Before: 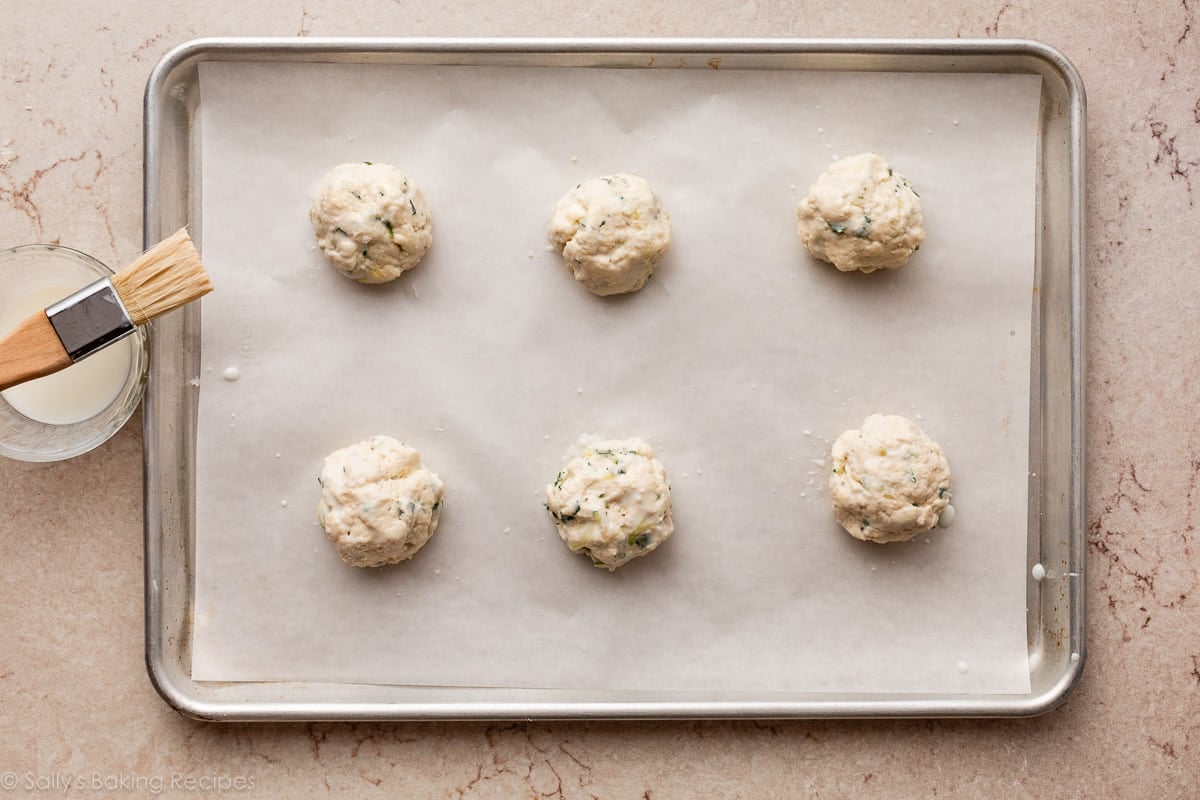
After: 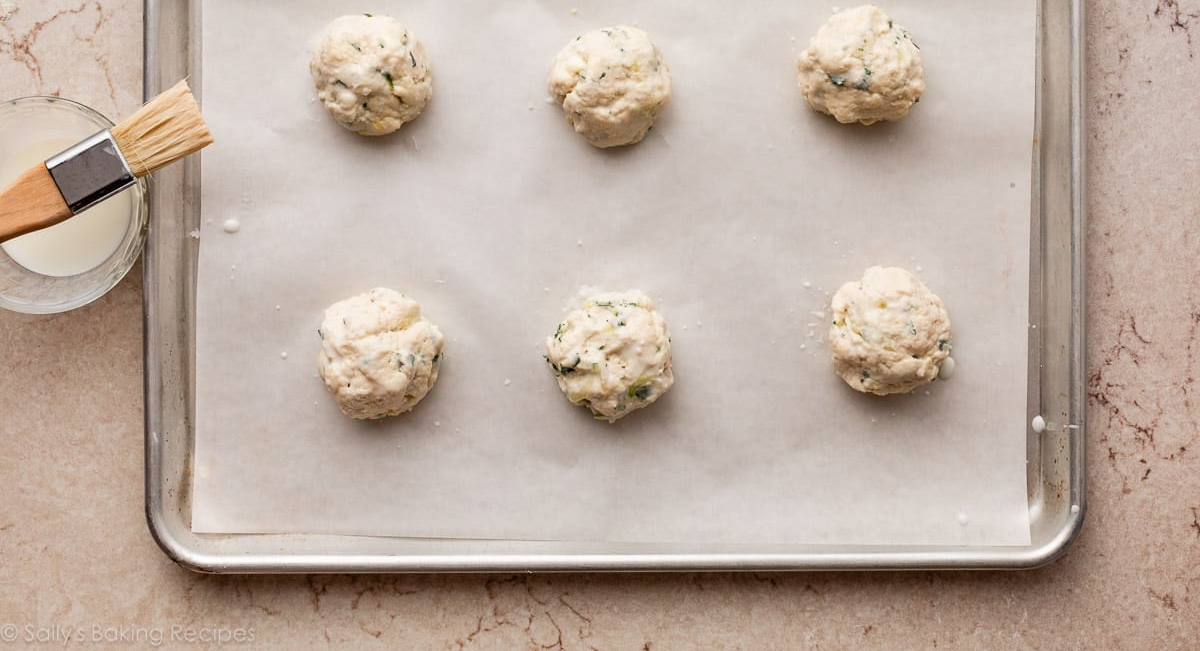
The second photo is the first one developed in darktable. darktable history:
crop and rotate: top 18.507%
rotate and perspective: automatic cropping off
